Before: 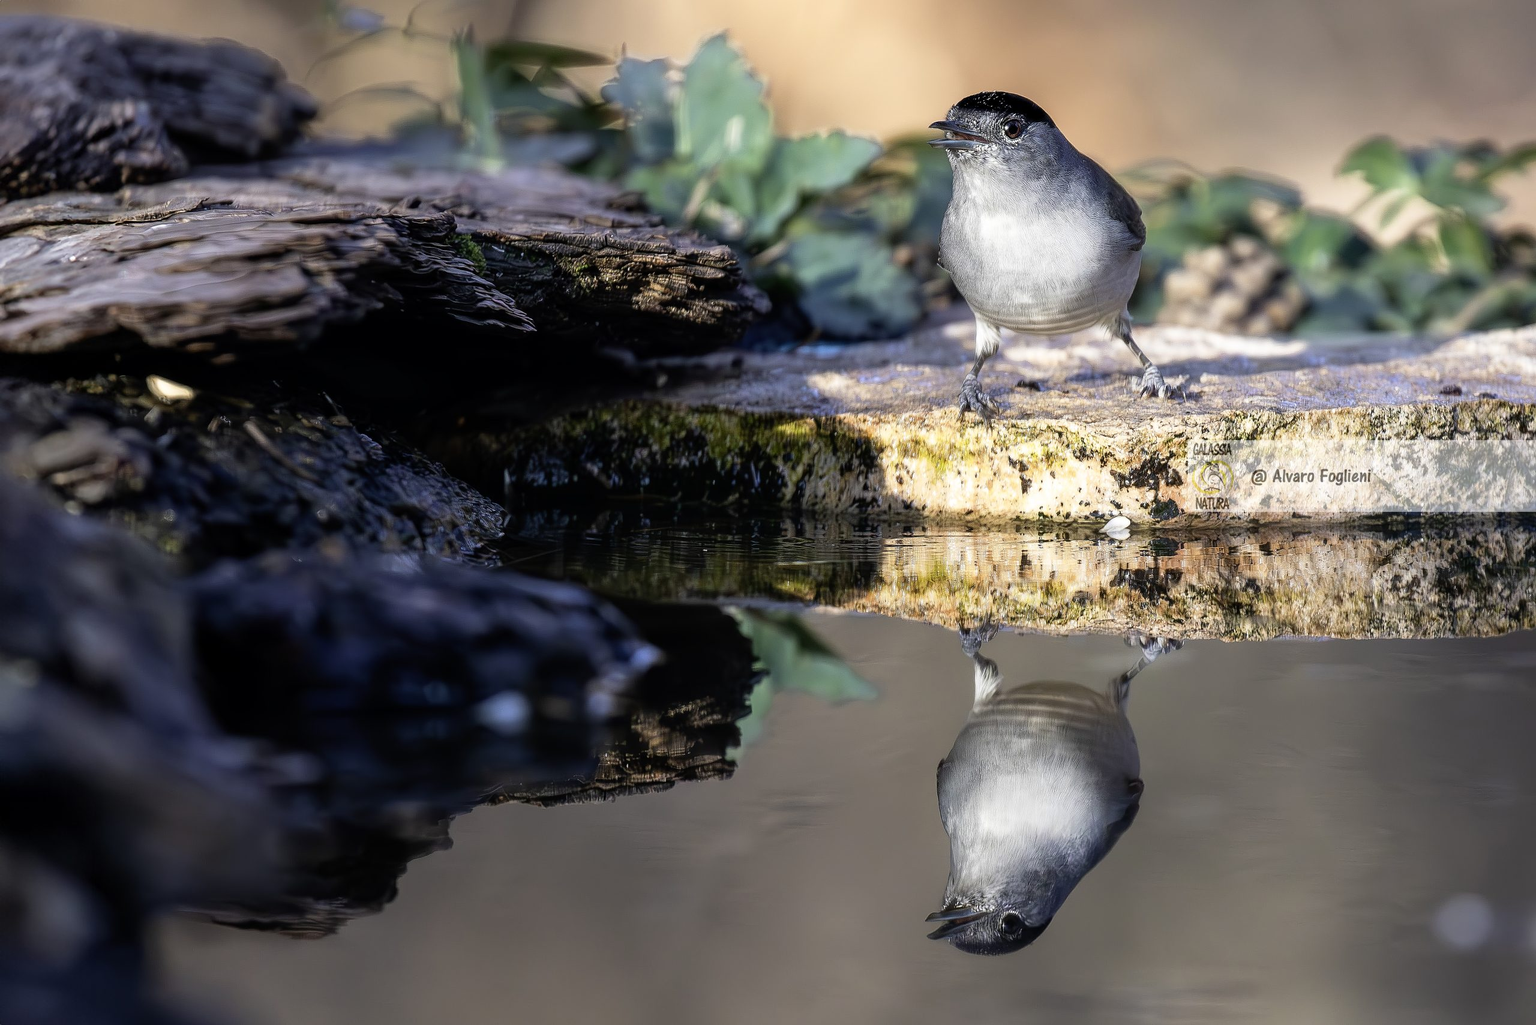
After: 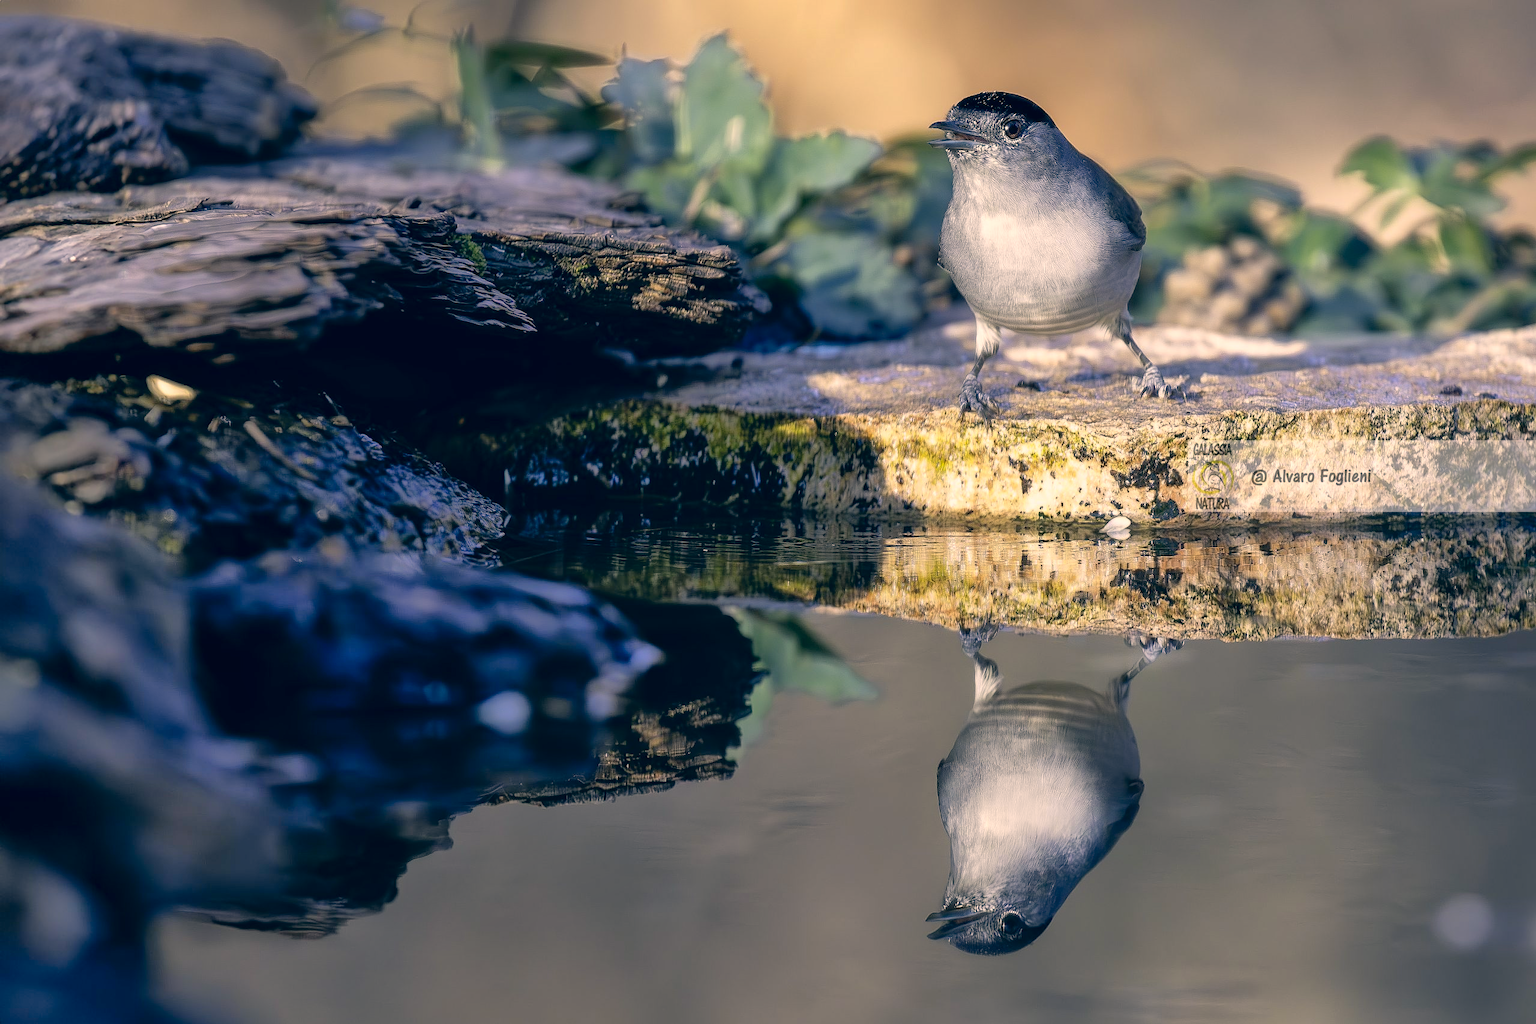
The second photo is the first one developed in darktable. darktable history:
color correction: highlights a* 10.32, highlights b* 14.66, shadows a* -9.59, shadows b* -15.02
shadows and highlights: on, module defaults
